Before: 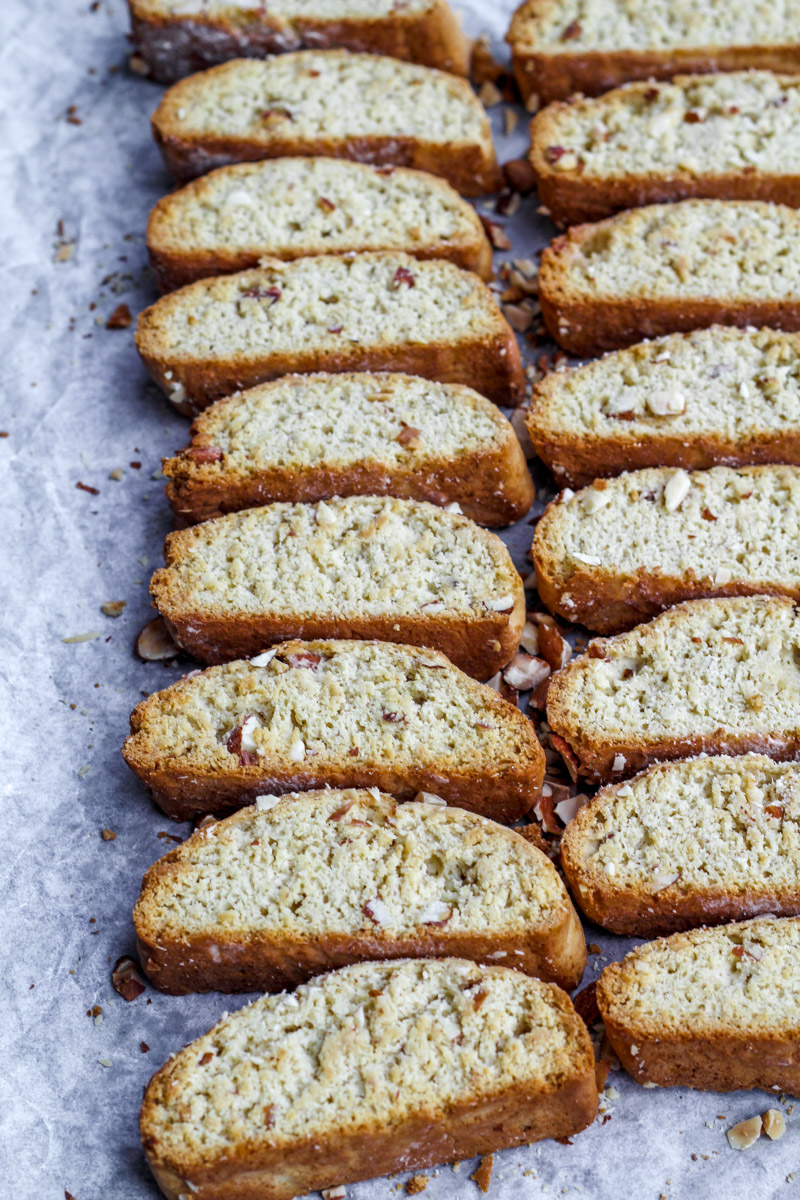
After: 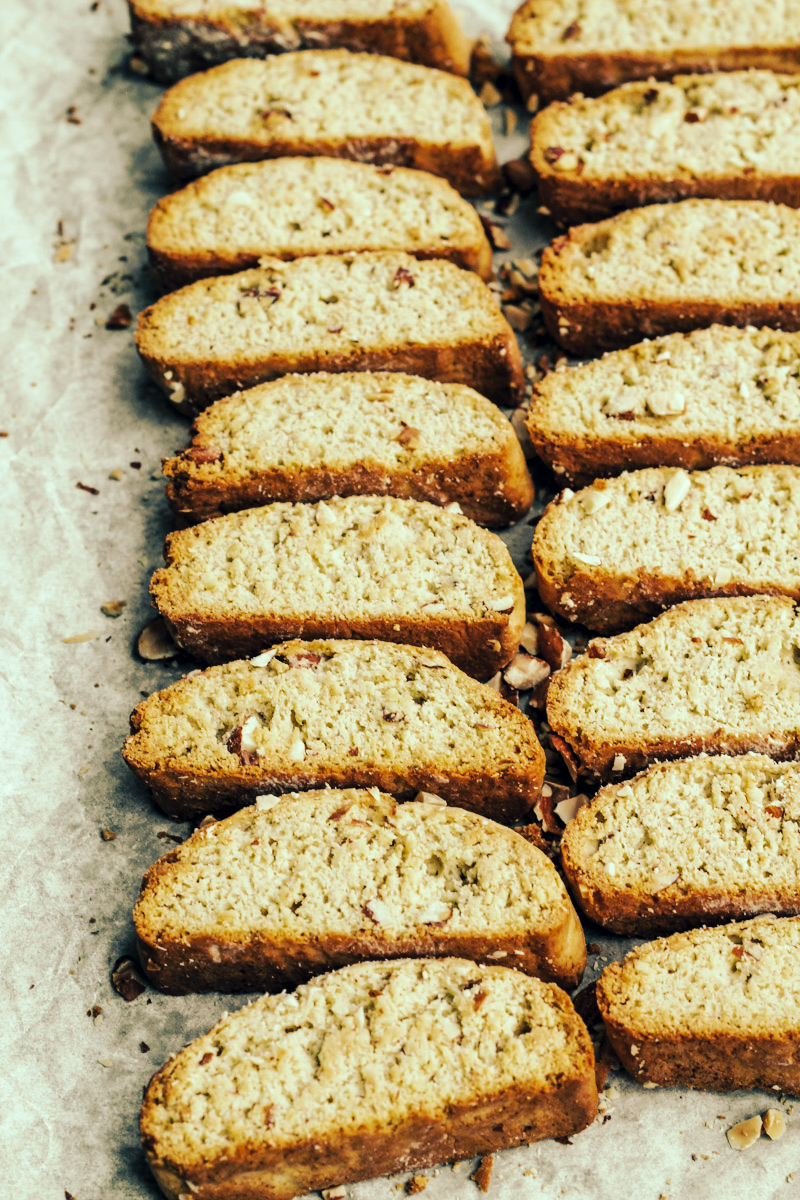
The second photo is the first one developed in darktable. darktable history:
tone curve: curves: ch0 [(0, 0) (0.003, 0.002) (0.011, 0.009) (0.025, 0.018) (0.044, 0.03) (0.069, 0.043) (0.1, 0.057) (0.136, 0.079) (0.177, 0.125) (0.224, 0.178) (0.277, 0.255) (0.335, 0.341) (0.399, 0.443) (0.468, 0.553) (0.543, 0.644) (0.623, 0.718) (0.709, 0.779) (0.801, 0.849) (0.898, 0.929) (1, 1)], preserve colors none
color look up table: target L [96.41, 90.03, 84.45, 84.09, 82.82, 71.01, 69.67, 59.09, 60.56, 53.98, 39.86, 29.37, 2.92, 200.47, 86.33, 82.61, 79.25, 79.25, 65.13, 59.64, 65.98, 56.87, 64.78, 43.94, 15.8, 93.23, 88.99, 78.21, 69.54, 78.18, 84.51, 59.53, 52.1, 55.23, 53.83, 37.43, 57.45, 39.93, 25.37, 33.92, 18.29, 17.19, 86.47, 85.44, 67.36, 71.09, 56.56, 51.66, 42.25], target a [-16.04, -24.72, -9.623, -30.57, -35.29, -8.889, -46.06, -27.69, 3.303, -23.05, -7.056, -21.55, -4.039, 0, -5.951, 0.903, 11.64, 16.35, 10.54, 40.62, 43.63, 25.64, 43.2, 34.11, 3.913, -8.417, 0.925, 8.566, 19.74, 13.28, 8.528, 7.284, 17.5, 44.67, 6.885, -2.809, 27.08, 20.2, -9.864, 12.4, 15.97, 1.937, -28.62, -13.57, -24.33, -20.12, -24.21, -11.52, -14.79], target b [21.93, 53.74, 59.1, 35.39, 48.14, 41.54, 47.63, 40.44, 52.18, 25.79, 26.57, 16.67, 0.825, 0, 72.83, 38.11, 61.73, 43.01, 31.82, 54.78, 43.02, 38.72, 32.19, 33.38, 13.18, 7.076, 7.792, -3.375, 25.58, 18.31, 9.819, 12.89, 20.92, 17.86, -11.15, 10.84, 3.376, 7.041, -9.473, -17.83, -1.585, -21.18, 0.143, -0.19, 24.87, -12.34, 10.98, 16.75, 0.445], num patches 49
